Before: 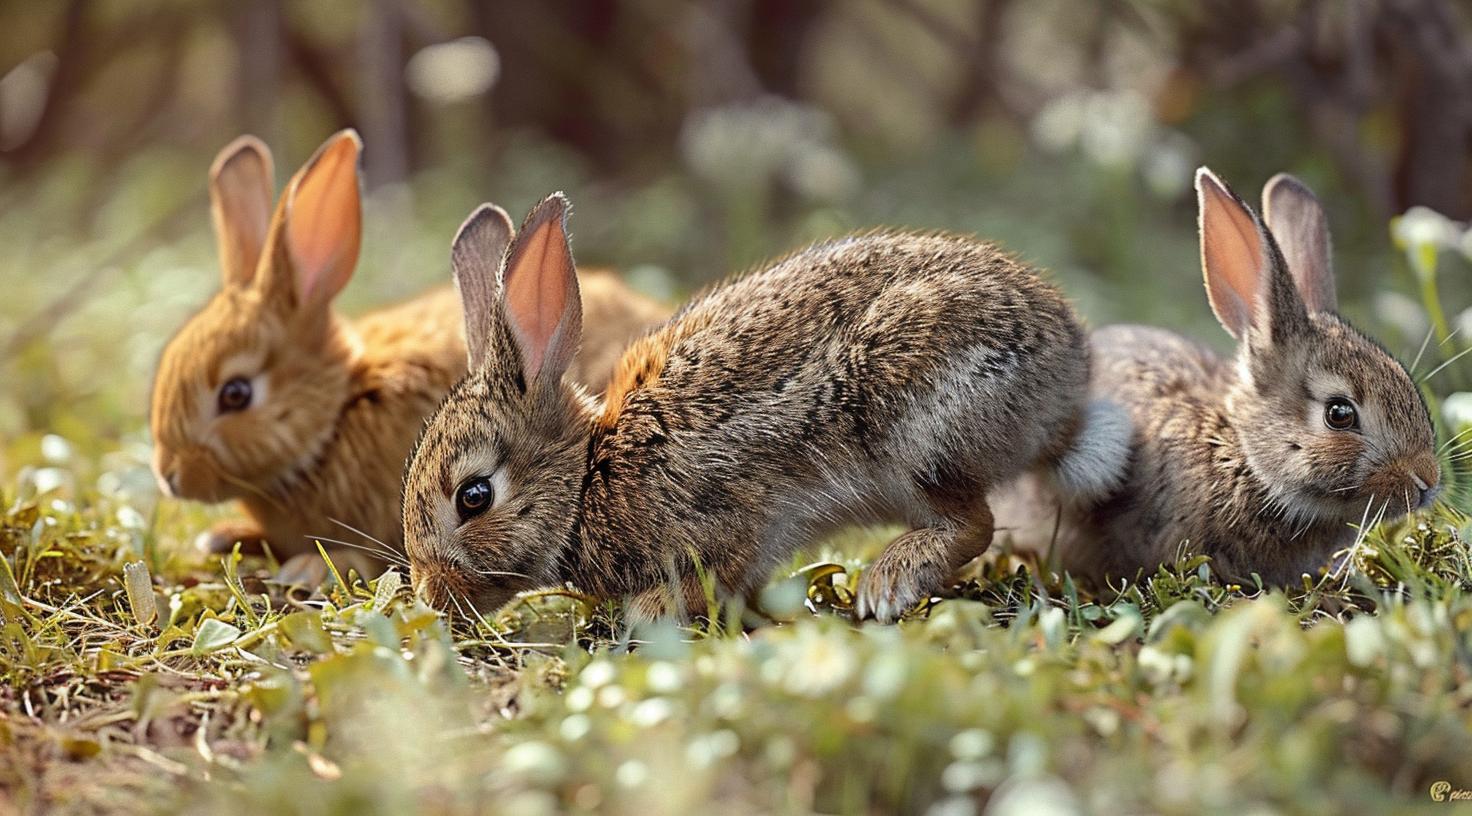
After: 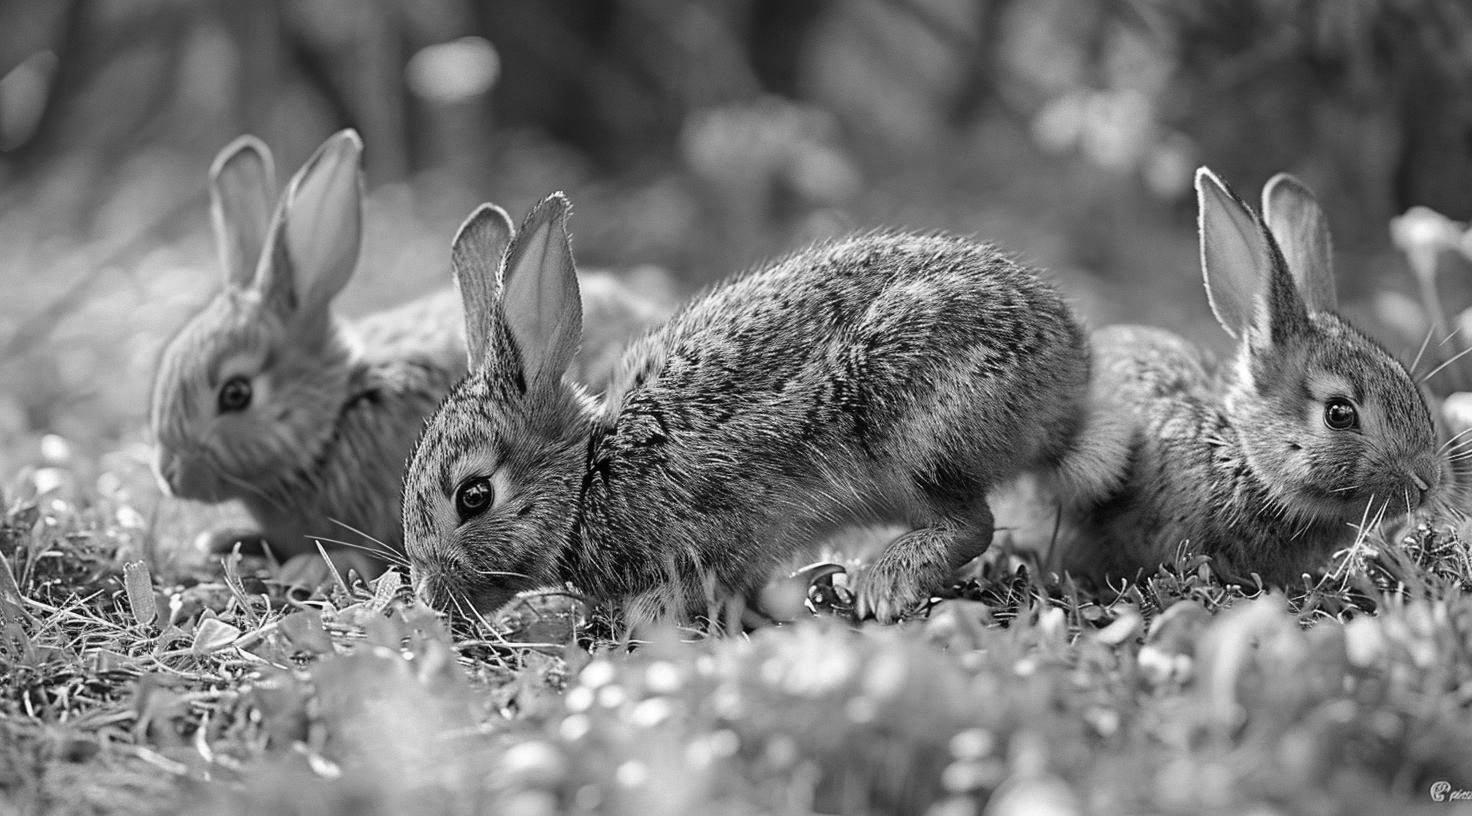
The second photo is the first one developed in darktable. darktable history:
contrast brightness saturation: saturation -1
